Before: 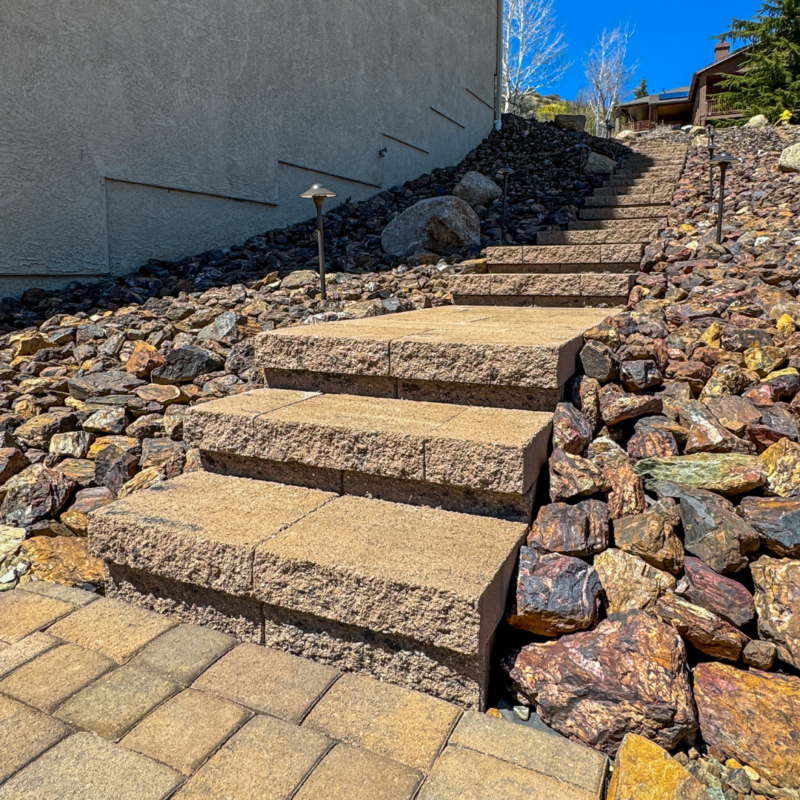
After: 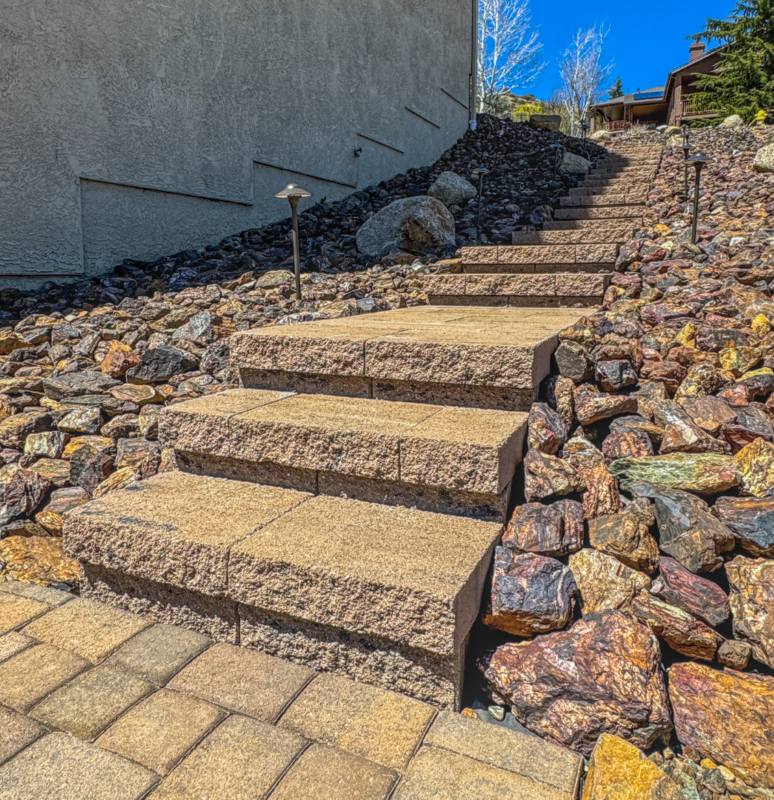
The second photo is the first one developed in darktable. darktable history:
crop and rotate: left 3.238%
local contrast: highlights 66%, shadows 33%, detail 166%, midtone range 0.2
